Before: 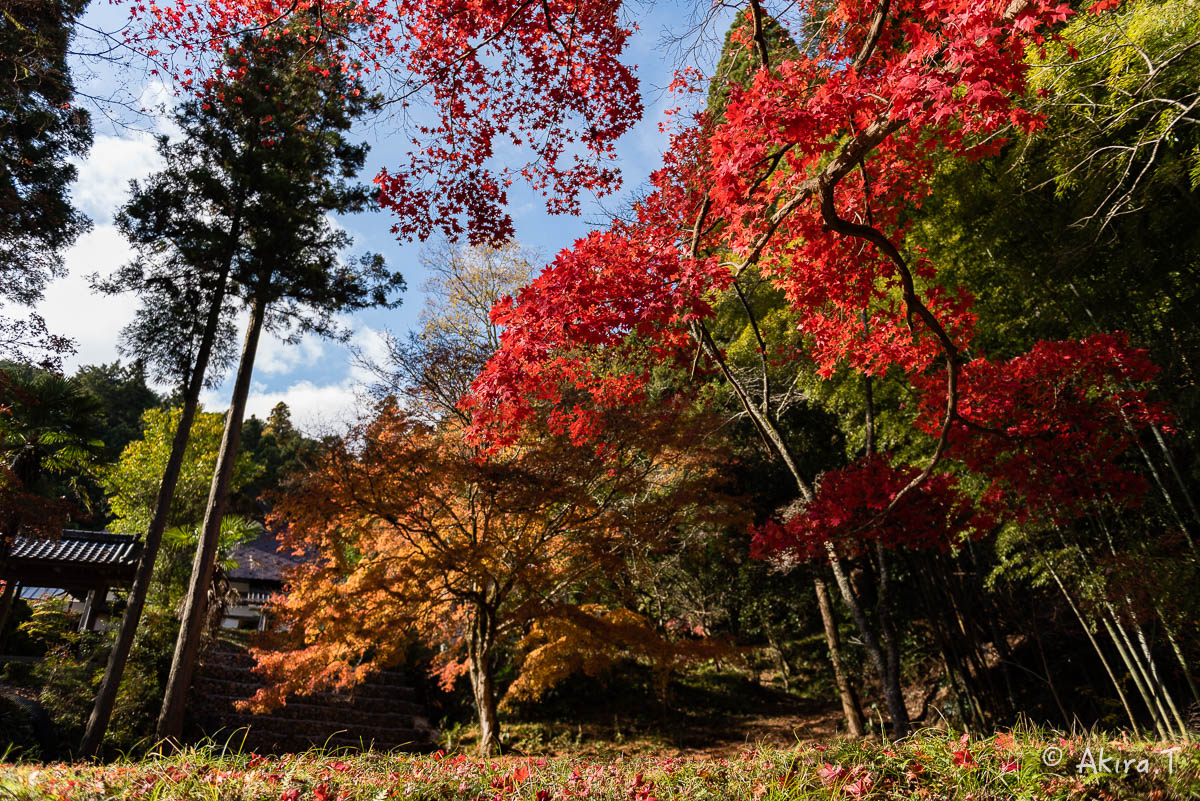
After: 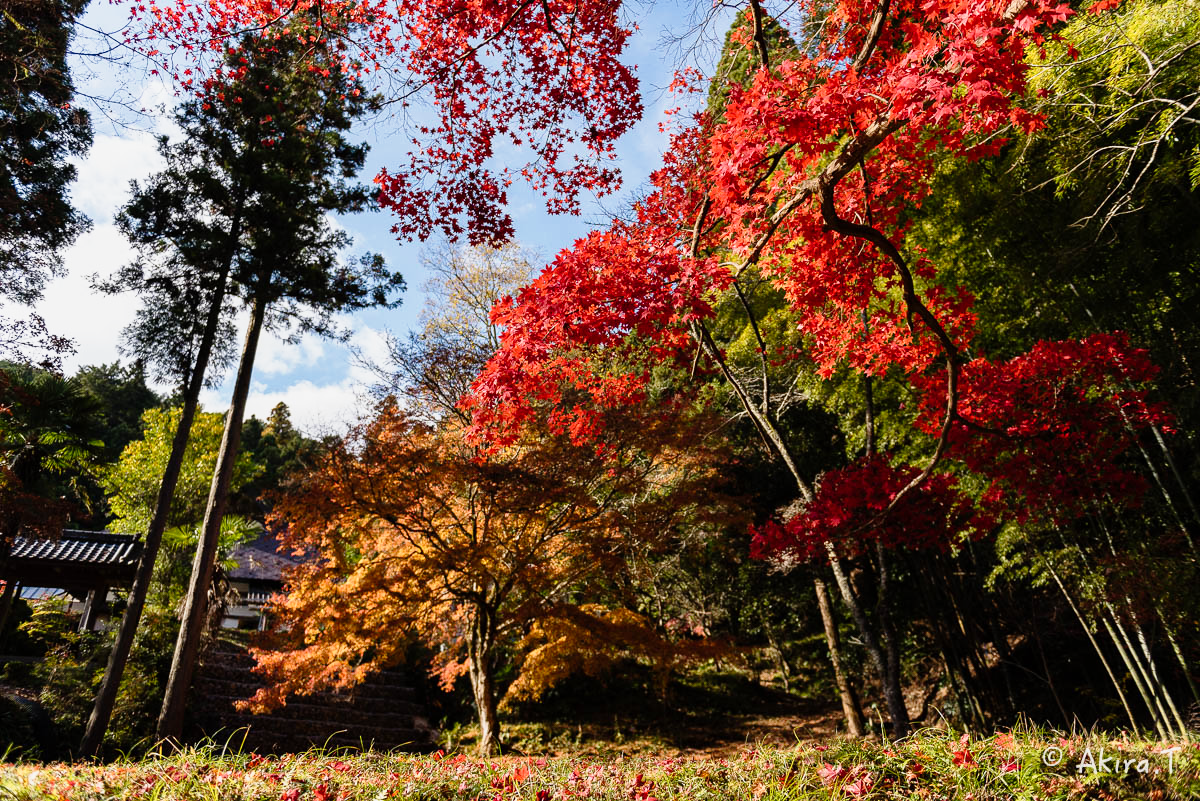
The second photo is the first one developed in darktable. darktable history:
tone curve: curves: ch0 [(0, 0) (0.091, 0.077) (0.389, 0.458) (0.745, 0.82) (0.844, 0.908) (0.909, 0.942) (1, 0.973)]; ch1 [(0, 0) (0.437, 0.404) (0.5, 0.5) (0.529, 0.55) (0.58, 0.6) (0.616, 0.649) (1, 1)]; ch2 [(0, 0) (0.442, 0.415) (0.5, 0.5) (0.535, 0.557) (0.585, 0.62) (1, 1)], preserve colors none
